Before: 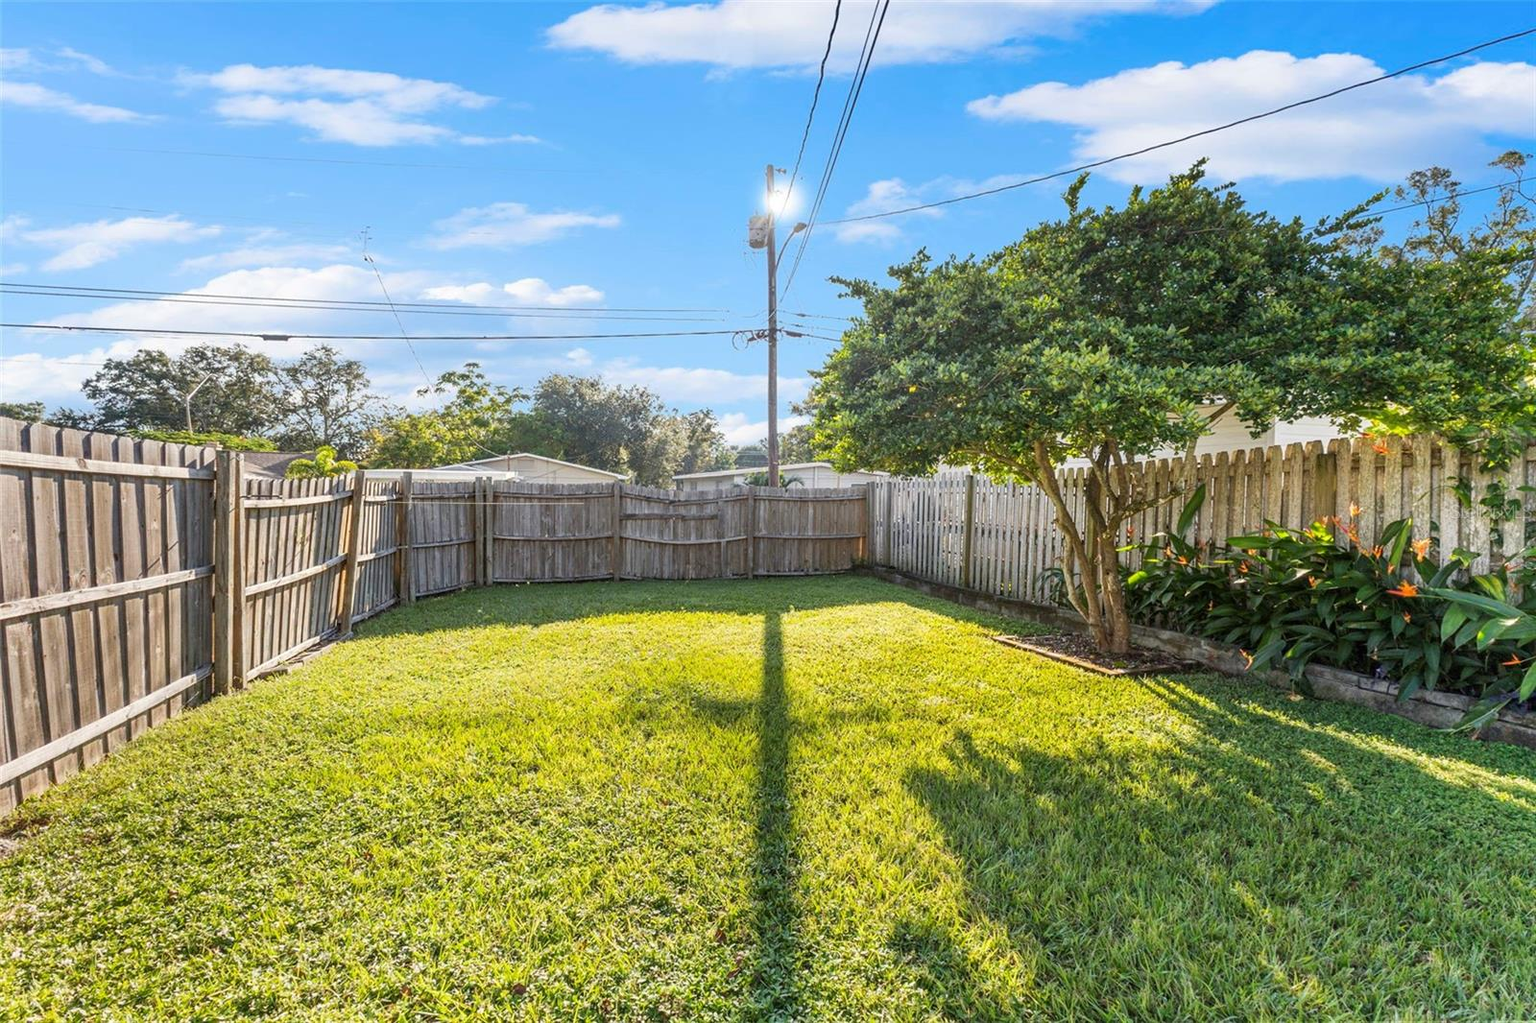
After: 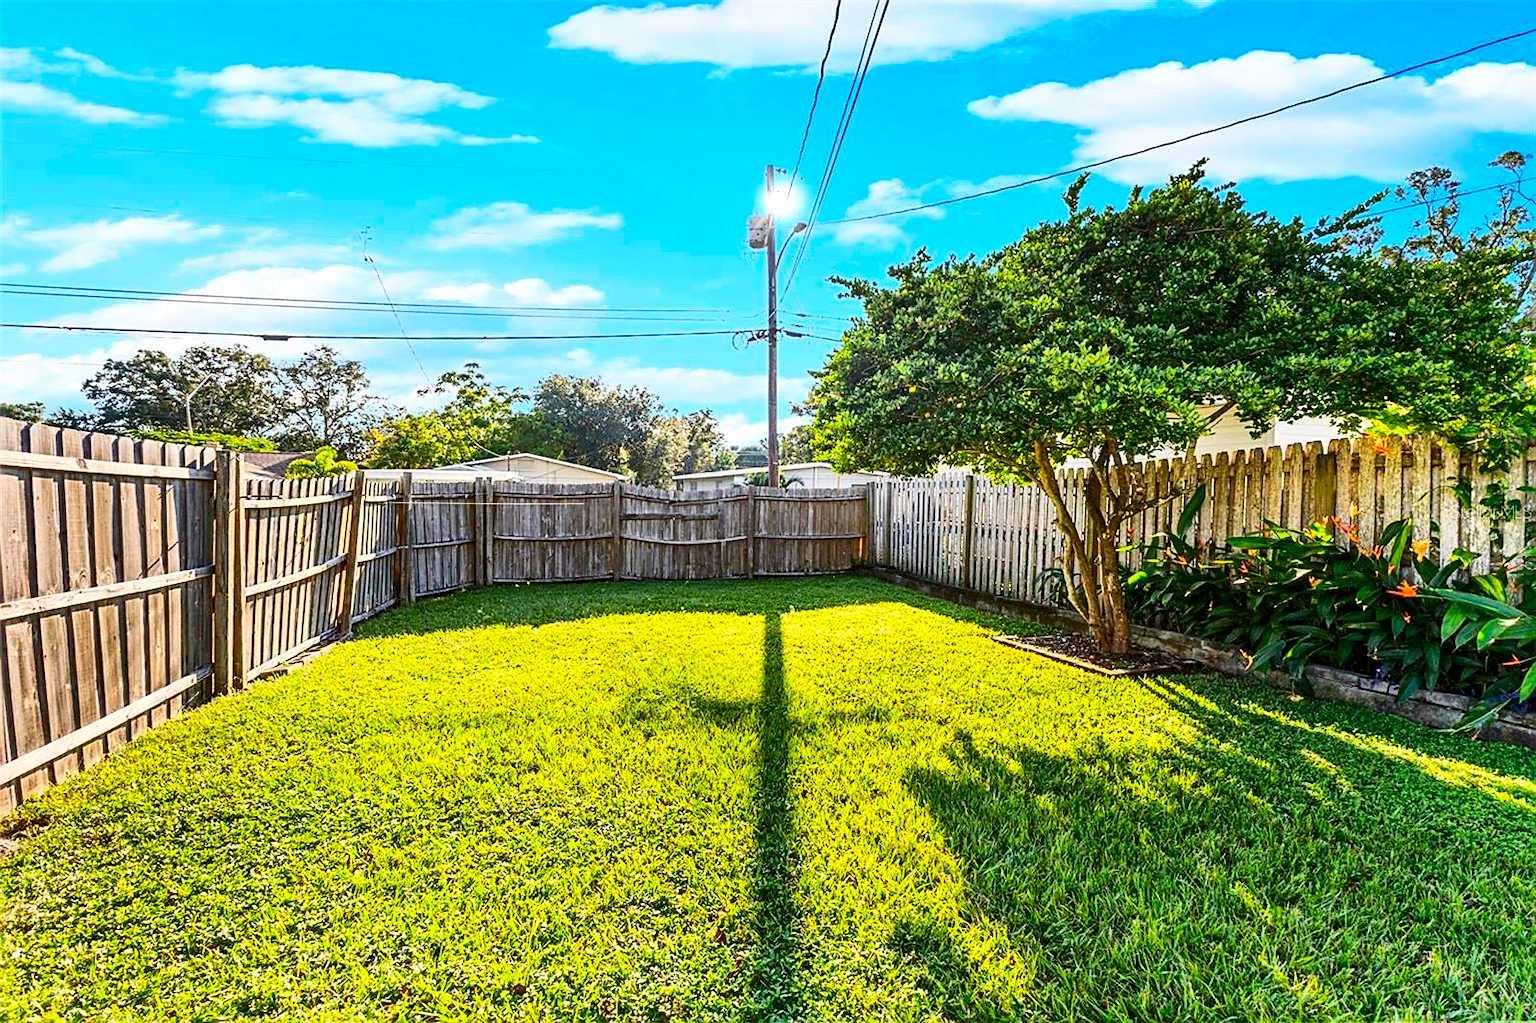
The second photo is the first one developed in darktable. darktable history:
contrast brightness saturation: contrast 0.262, brightness 0.016, saturation 0.863
color zones: curves: ch1 [(0, 0.469) (0.001, 0.469) (0.12, 0.446) (0.248, 0.469) (0.5, 0.5) (0.748, 0.5) (0.999, 0.469) (1, 0.469)]
local contrast: mode bilateral grid, contrast 30, coarseness 26, midtone range 0.2
sharpen: on, module defaults
